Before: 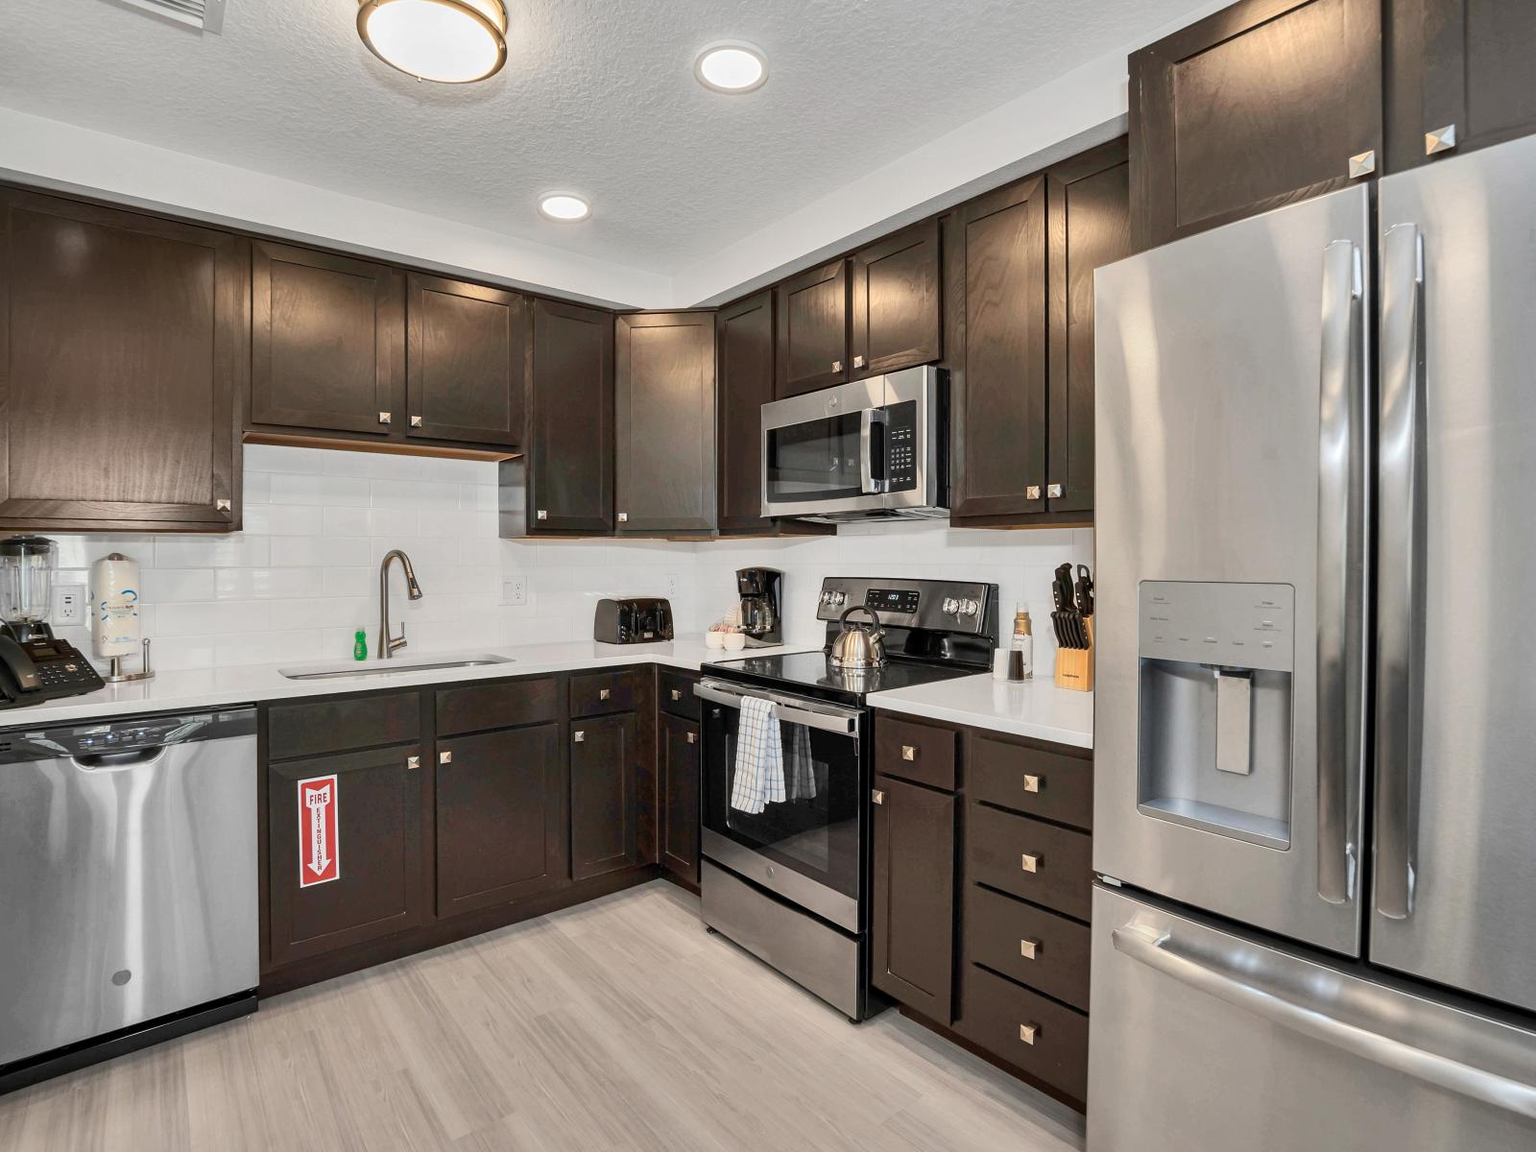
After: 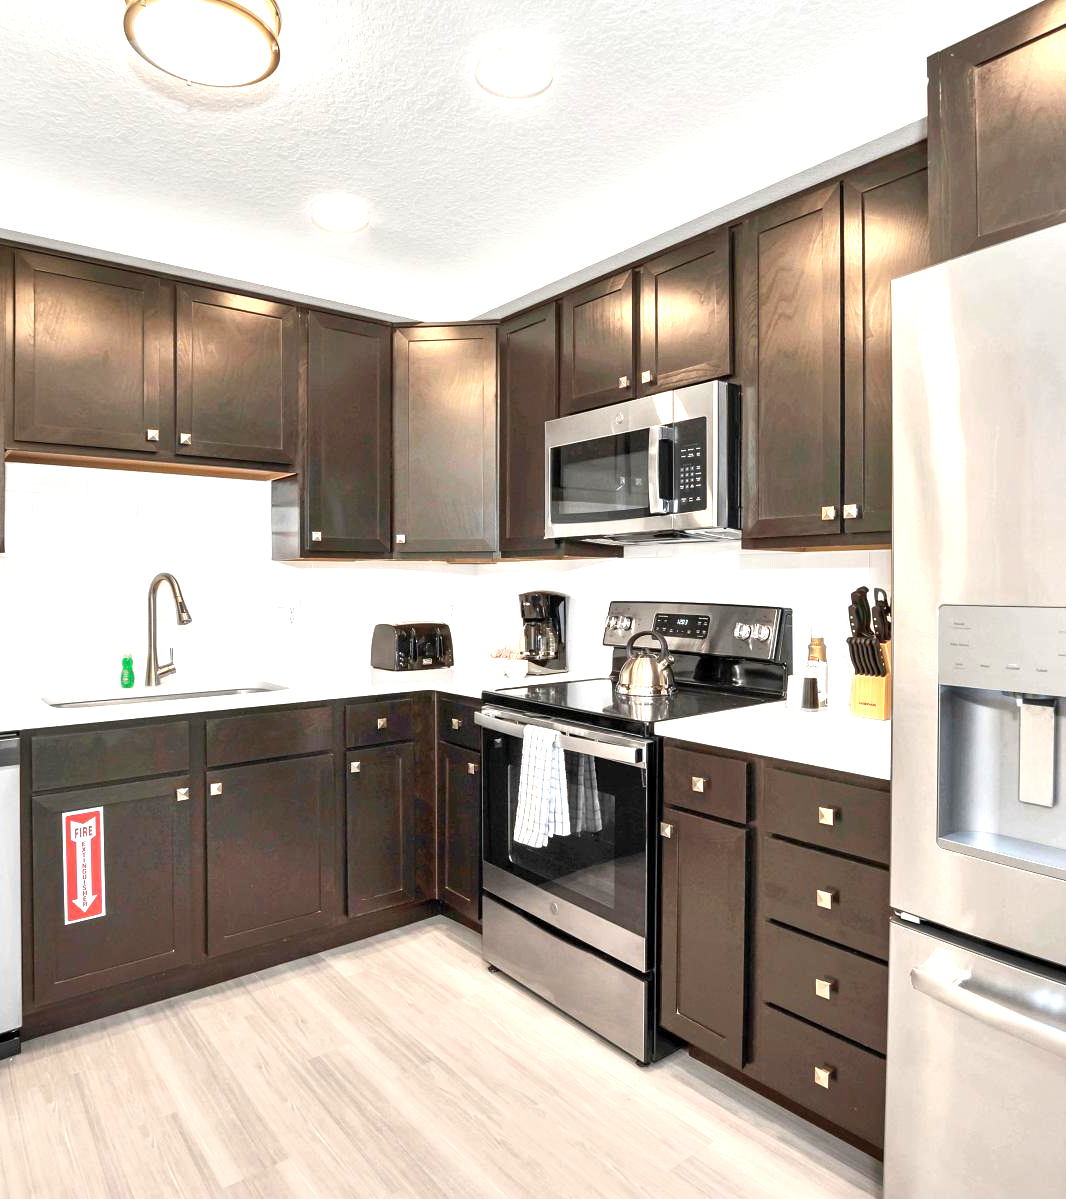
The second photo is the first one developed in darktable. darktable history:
crop and rotate: left 15.546%, right 17.787%
exposure: exposure 1.089 EV, compensate highlight preservation false
